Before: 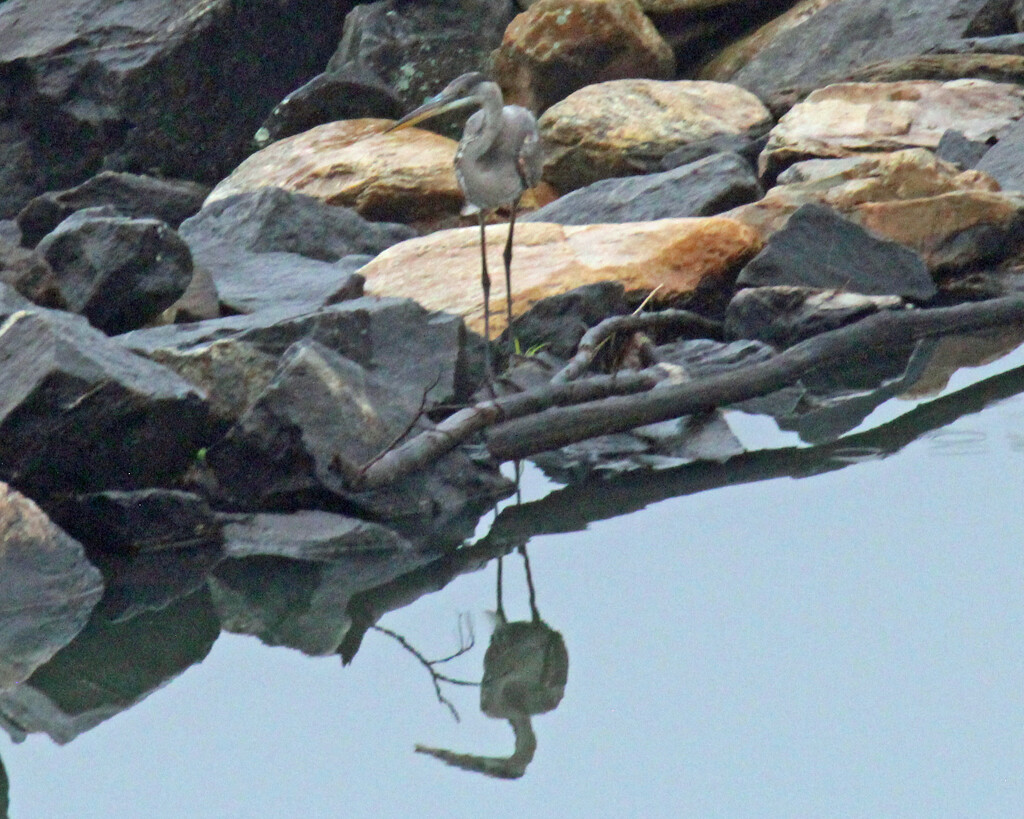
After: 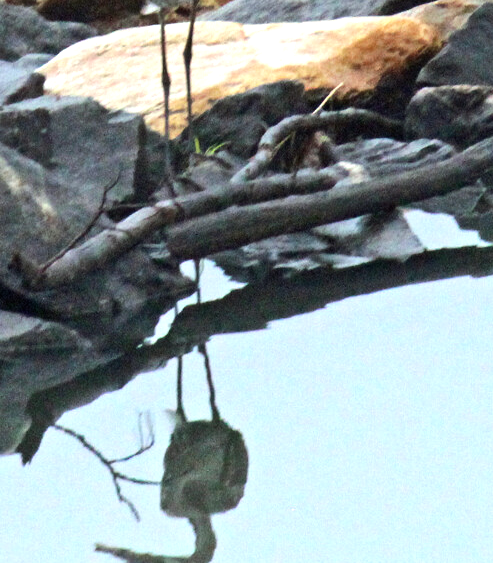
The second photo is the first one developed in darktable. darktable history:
crop: left 31.344%, top 24.564%, right 20.444%, bottom 6.575%
tone equalizer: -8 EV -0.783 EV, -7 EV -0.735 EV, -6 EV -0.562 EV, -5 EV -0.362 EV, -3 EV 0.383 EV, -2 EV 0.6 EV, -1 EV 0.676 EV, +0 EV 0.723 EV, edges refinement/feathering 500, mask exposure compensation -1.57 EV, preserve details no
